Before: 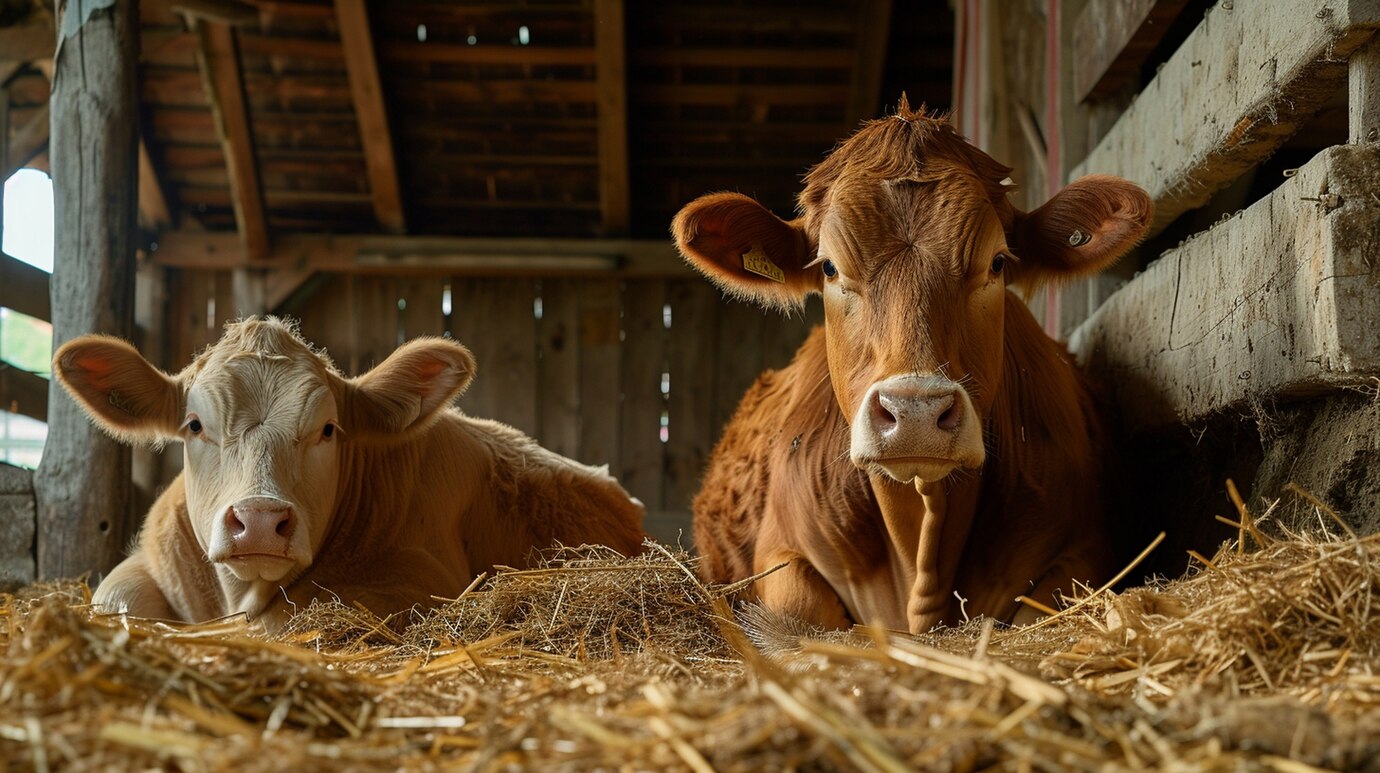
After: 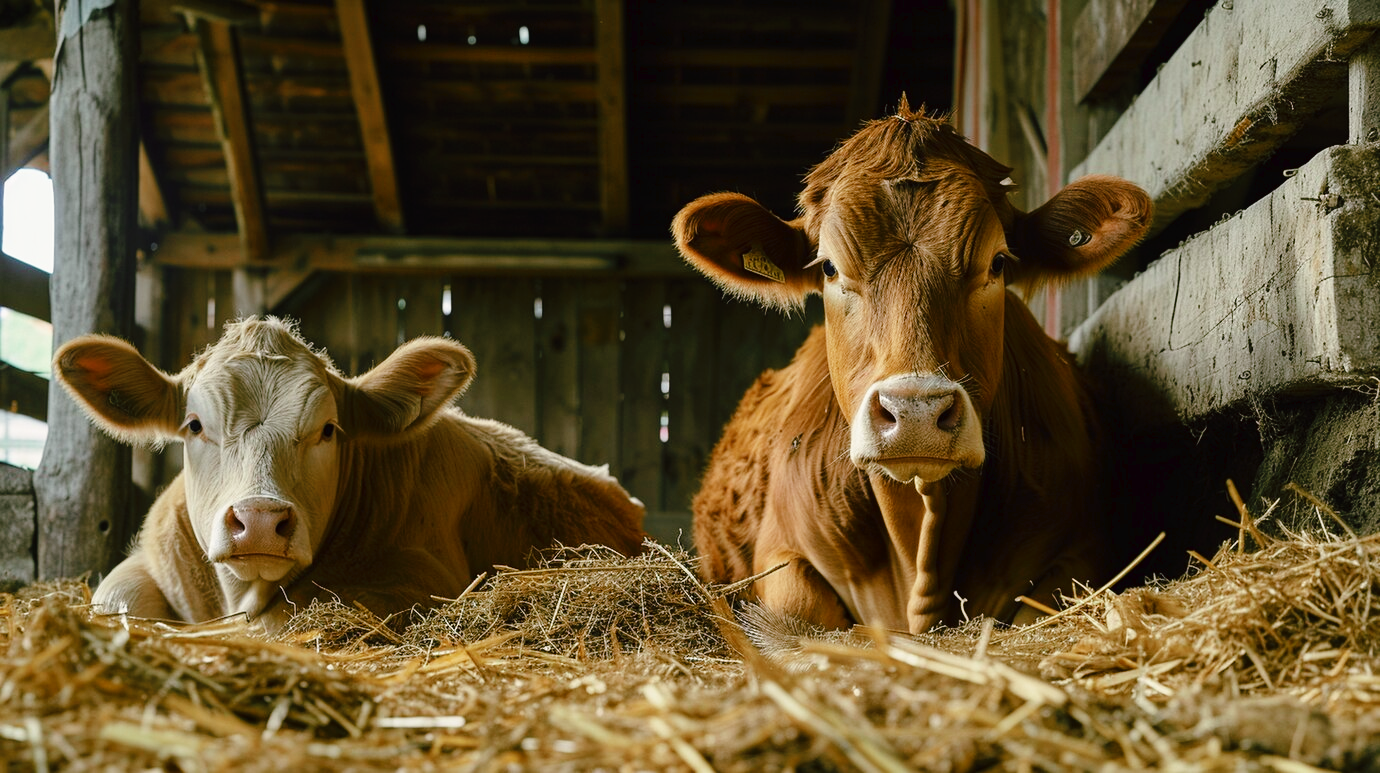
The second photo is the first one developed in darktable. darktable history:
tone curve: curves: ch0 [(0, 0) (0.003, 0.015) (0.011, 0.019) (0.025, 0.027) (0.044, 0.041) (0.069, 0.055) (0.1, 0.079) (0.136, 0.099) (0.177, 0.149) (0.224, 0.216) (0.277, 0.292) (0.335, 0.383) (0.399, 0.474) (0.468, 0.556) (0.543, 0.632) (0.623, 0.711) (0.709, 0.789) (0.801, 0.871) (0.898, 0.944) (1, 1)], preserve colors none
color look up table: target L [94.57, 92.18, 90.97, 90.58, 87.25, 84.41, 63.94, 60.28, 59.77, 45.28, 41.9, 25, 200.09, 88.39, 73.6, 73.87, 69.62, 63.89, 50.05, 51.17, 48.24, 46.43, 40.6, 26.48, 21.6, 14.68, 4.694, 80.21, 77.47, 70.55, 63.1, 64.01, 58.68, 55.16, 54.29, 48.83, 42.42, 36.18, 36.77, 33.59, 33.8, 16.83, 4.725, 95.85, 91.61, 70.42, 59.95, 53.19, 20.76], target a [-19.52, -29.71, -34.14, -28.26, -50.81, -23.67, -61.57, -30.87, -32.65, -39.19, -6.65, -19.57, 0, -0.998, 30.01, 15.37, 26.18, -0.07, 55.98, 59.01, 74.44, 19.33, 14.89, 27.26, 13.76, -1.559, 22.97, 25.52, 7.763, 5.013, 52.89, 47.7, 63.49, 69.21, 37.03, 27.5, 1.355, 12.08, 26.04, 48.09, 55.24, 33.97, 27.28, -7.87, -29.15, -24.52, -20.91, -4.19, -4.733], target b [24.91, 37.62, 19.08, 7.364, 26.34, 10.77, 36.41, 28.2, 9.037, 28.44, 14.39, 14.81, 0, 15.79, 6.826, 66.87, 49.69, 55.19, 16.03, 52.53, 26.59, 18.74, 37.36, 34.81, 29.74, 15.63, 3.835, -23.35, -5.831, -36.91, -11.38, -47.44, -28.89, -57.31, -31.98, -68.85, -0.608, -64.03, -18.64, -5.824, -76.76, -54.08, -37.63, 0.041, -6.612, -25.8, -8.351, -45.34, -13.73], num patches 49
